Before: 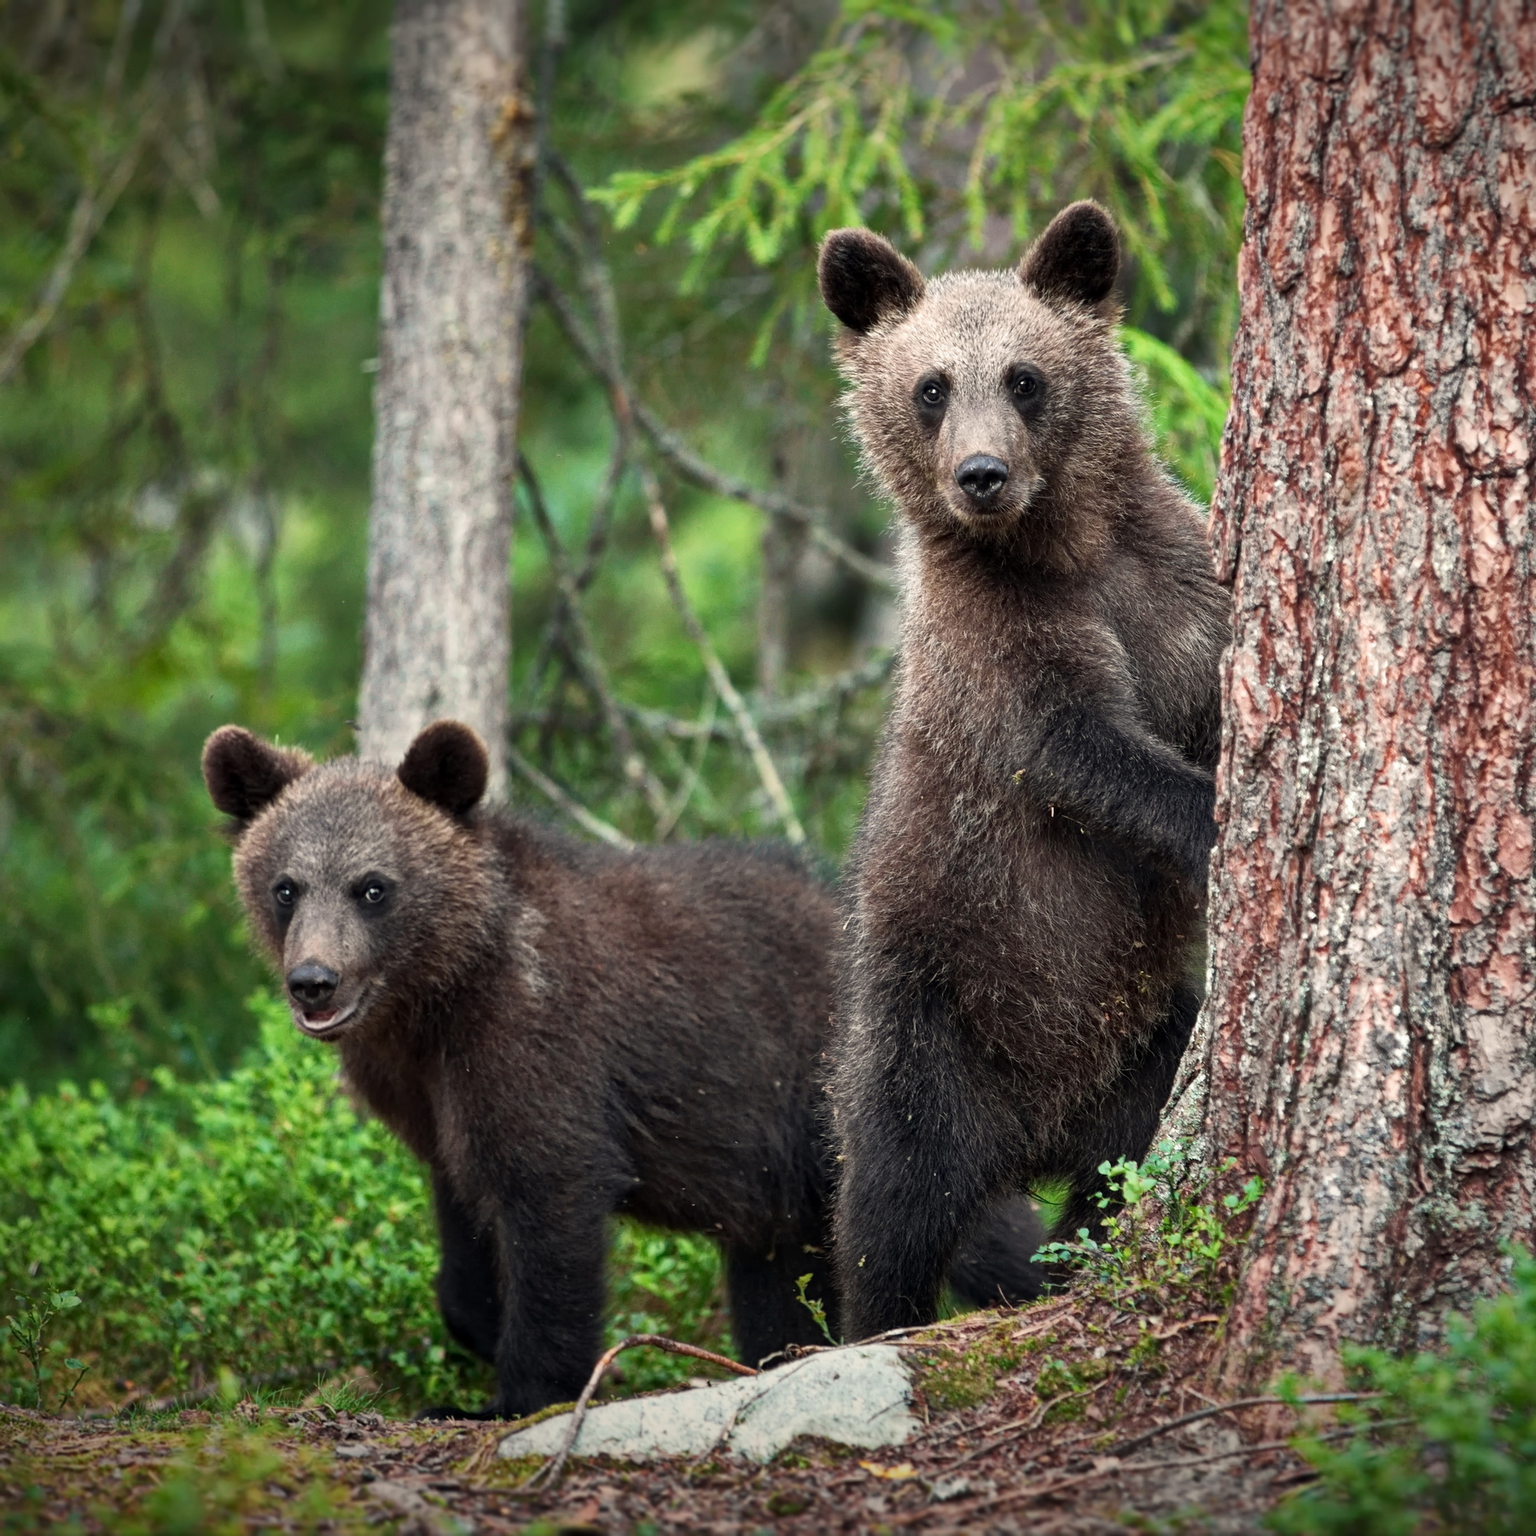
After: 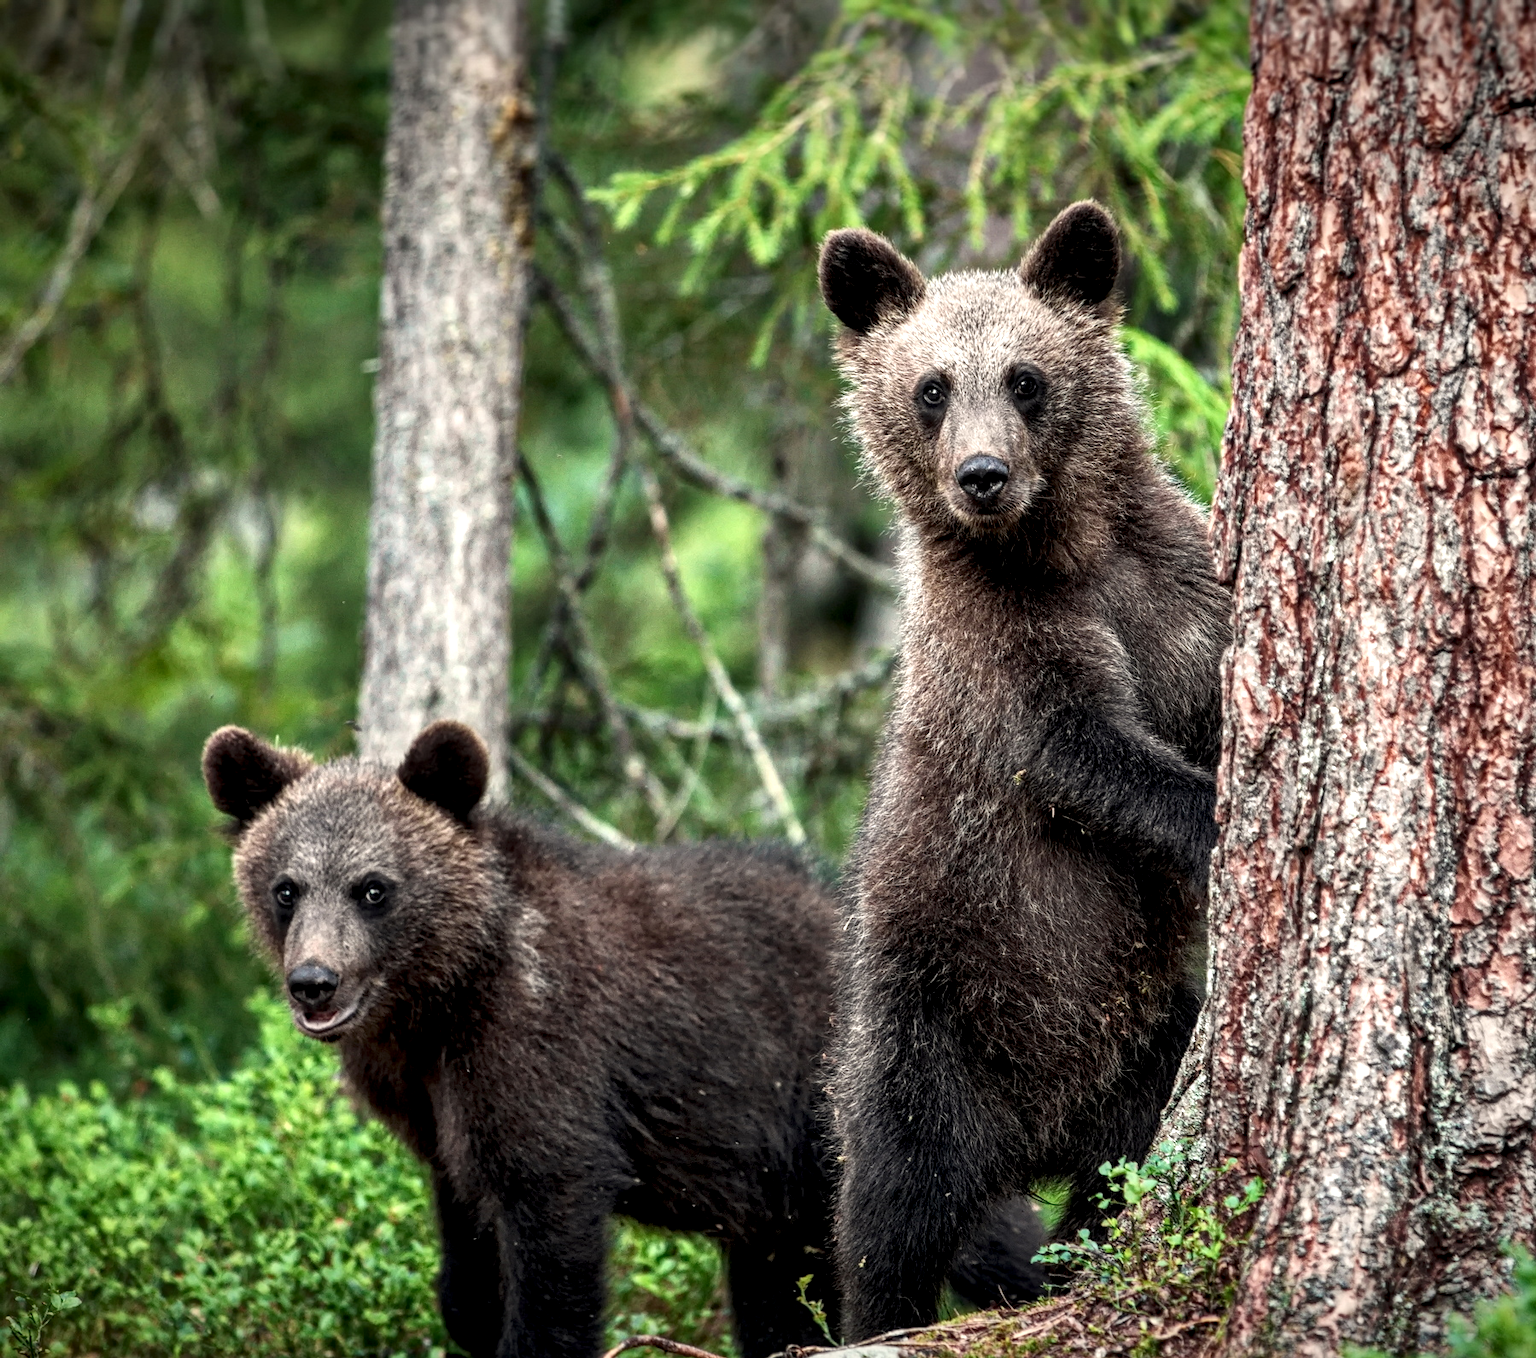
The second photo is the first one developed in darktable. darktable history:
crop and rotate: top 0%, bottom 11.587%
local contrast: highlights 60%, shadows 59%, detail 160%
